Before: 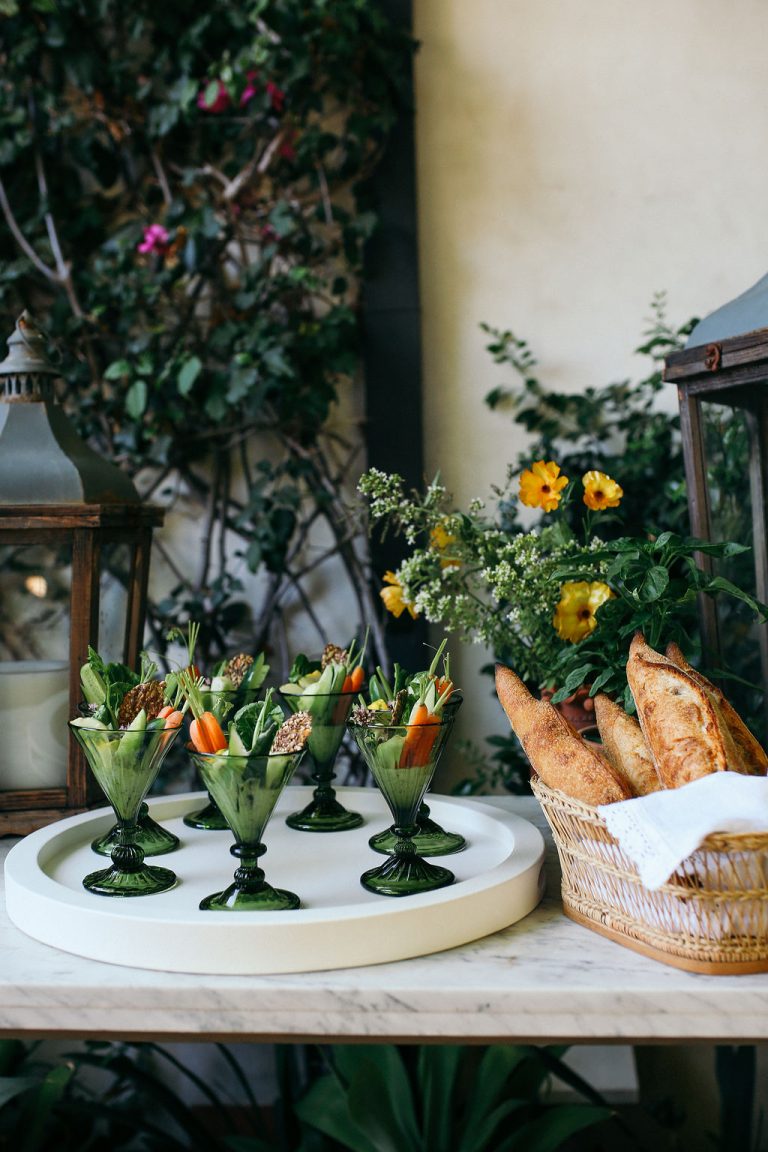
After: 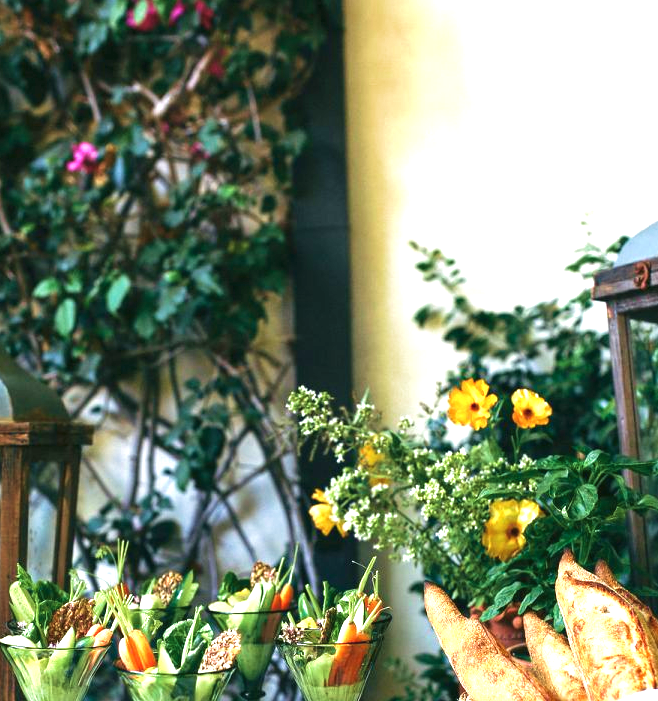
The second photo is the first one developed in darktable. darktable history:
crop and rotate: left 9.266%, top 7.134%, right 4.953%, bottom 31.999%
exposure: black level correction -0.002, exposure 1.363 EV, compensate highlight preservation false
local contrast: highlights 101%, shadows 102%, detail 120%, midtone range 0.2
velvia: strength 44.49%
